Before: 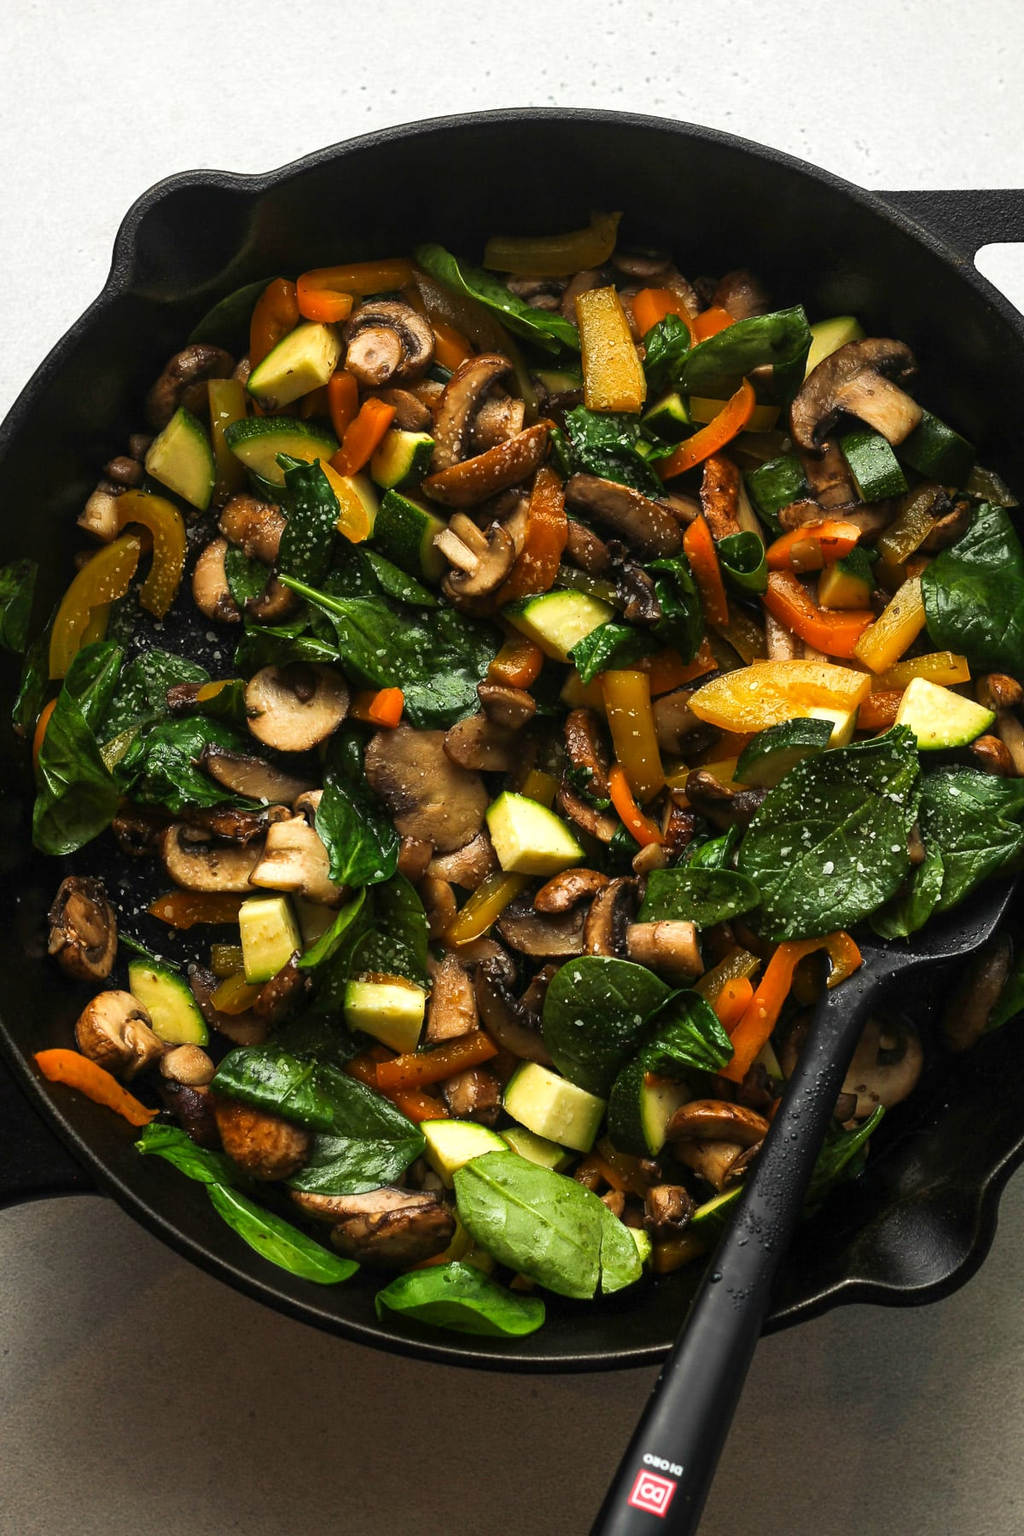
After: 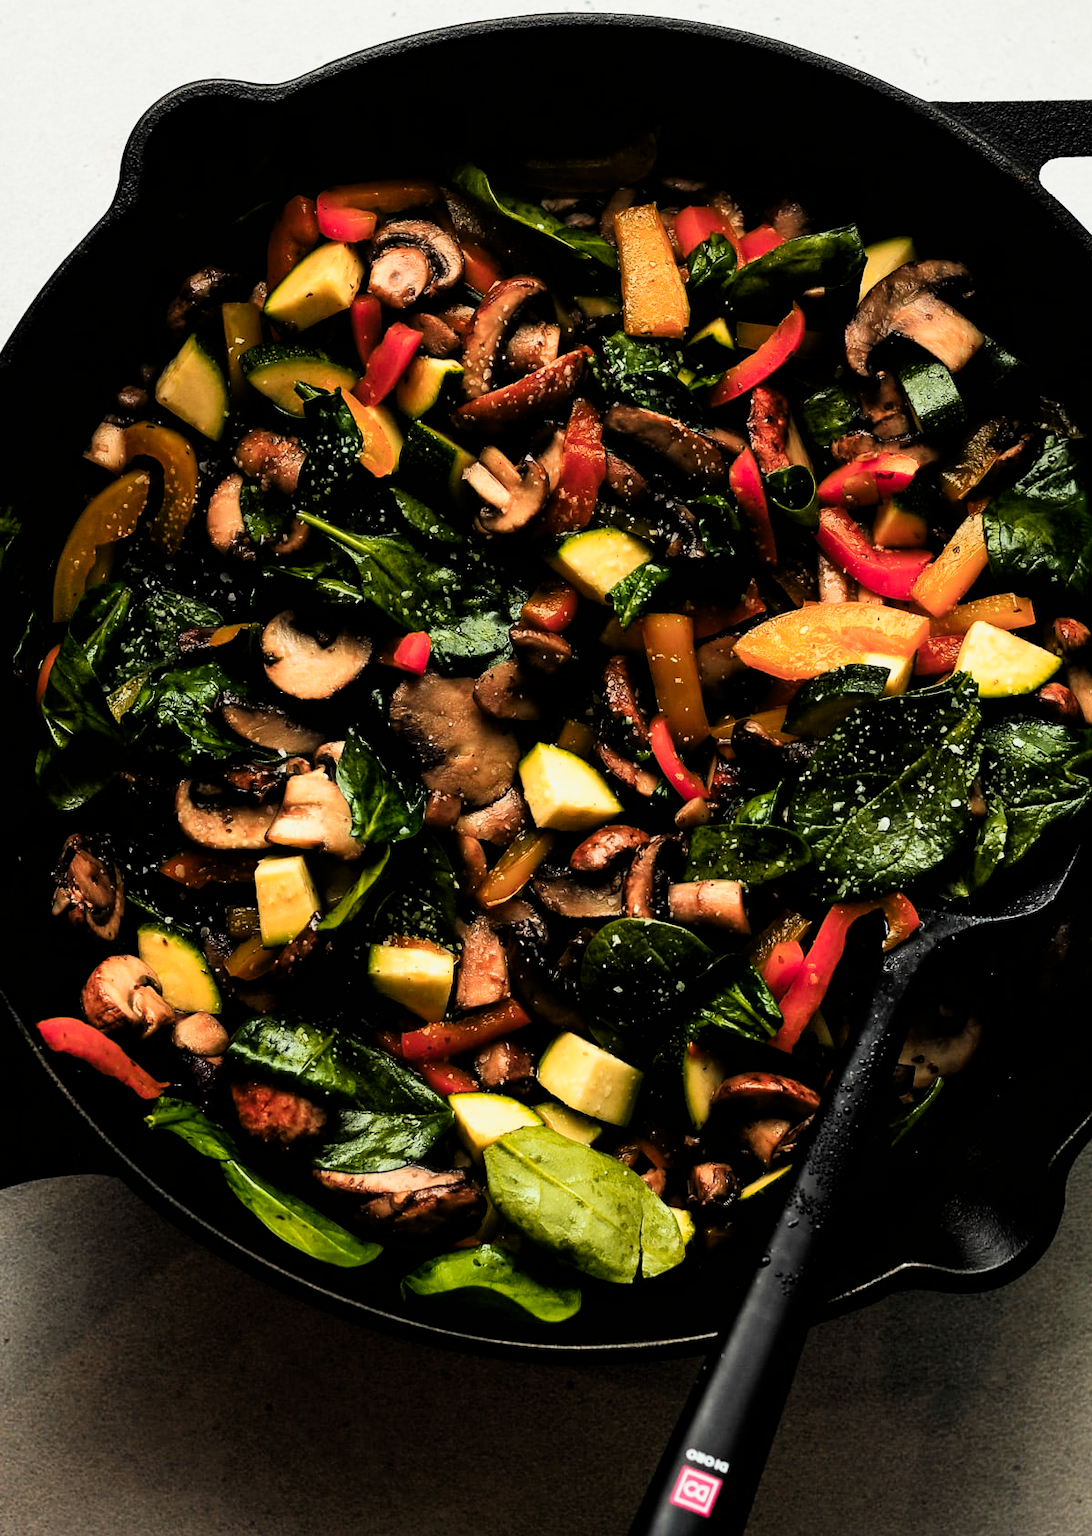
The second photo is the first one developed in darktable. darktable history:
crop and rotate: top 6.25%
color zones: curves: ch1 [(0.235, 0.558) (0.75, 0.5)]; ch2 [(0.25, 0.462) (0.749, 0.457)], mix 40.67%
filmic rgb: black relative exposure -4 EV, white relative exposure 3 EV, hardness 3.02, contrast 1.5
